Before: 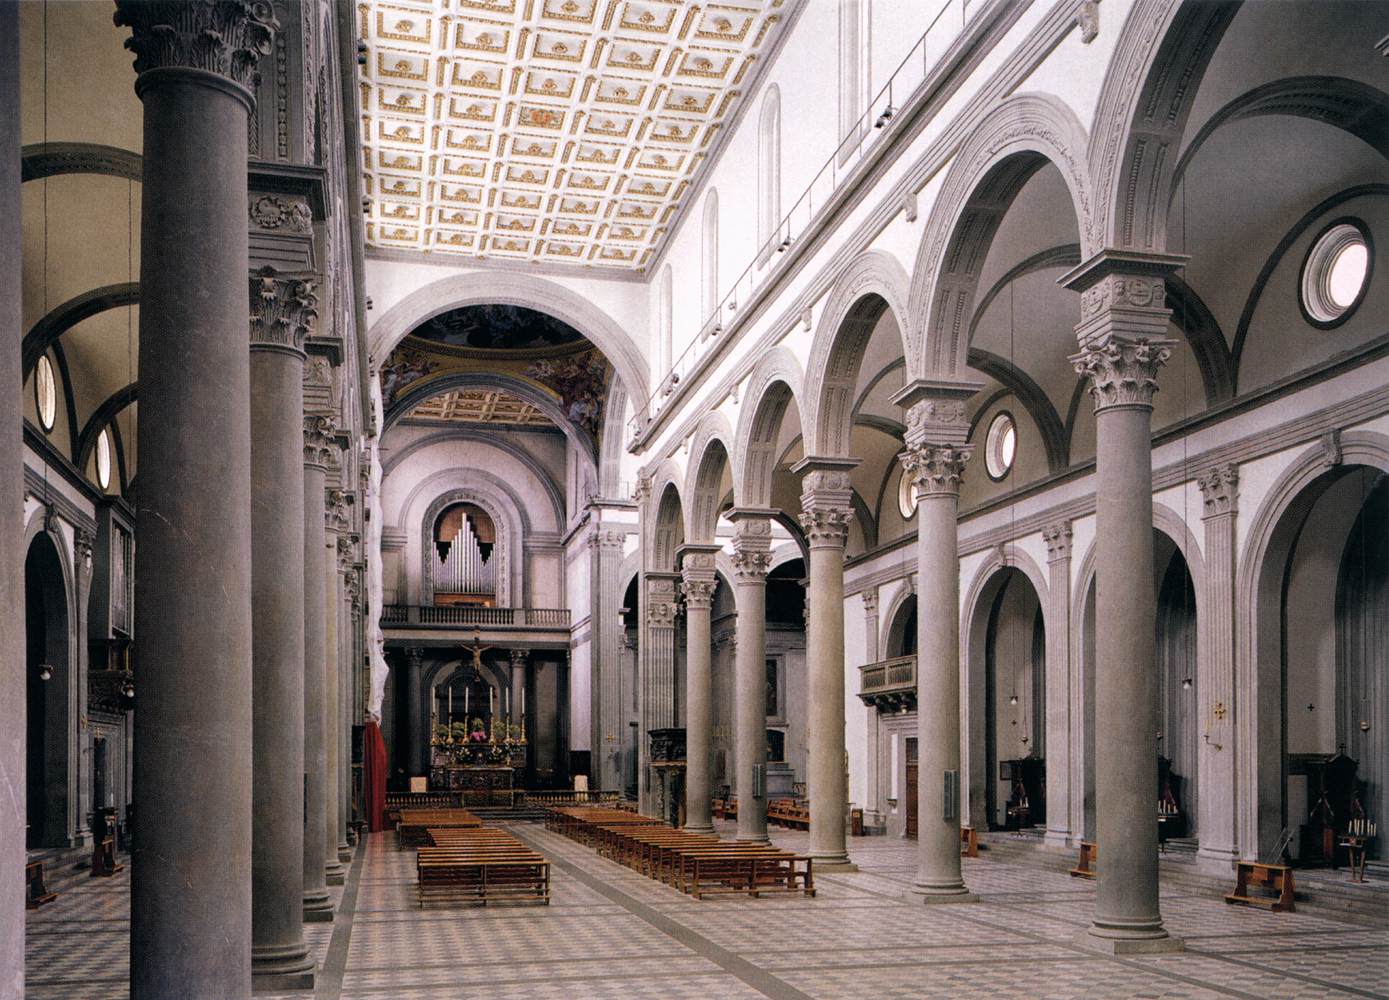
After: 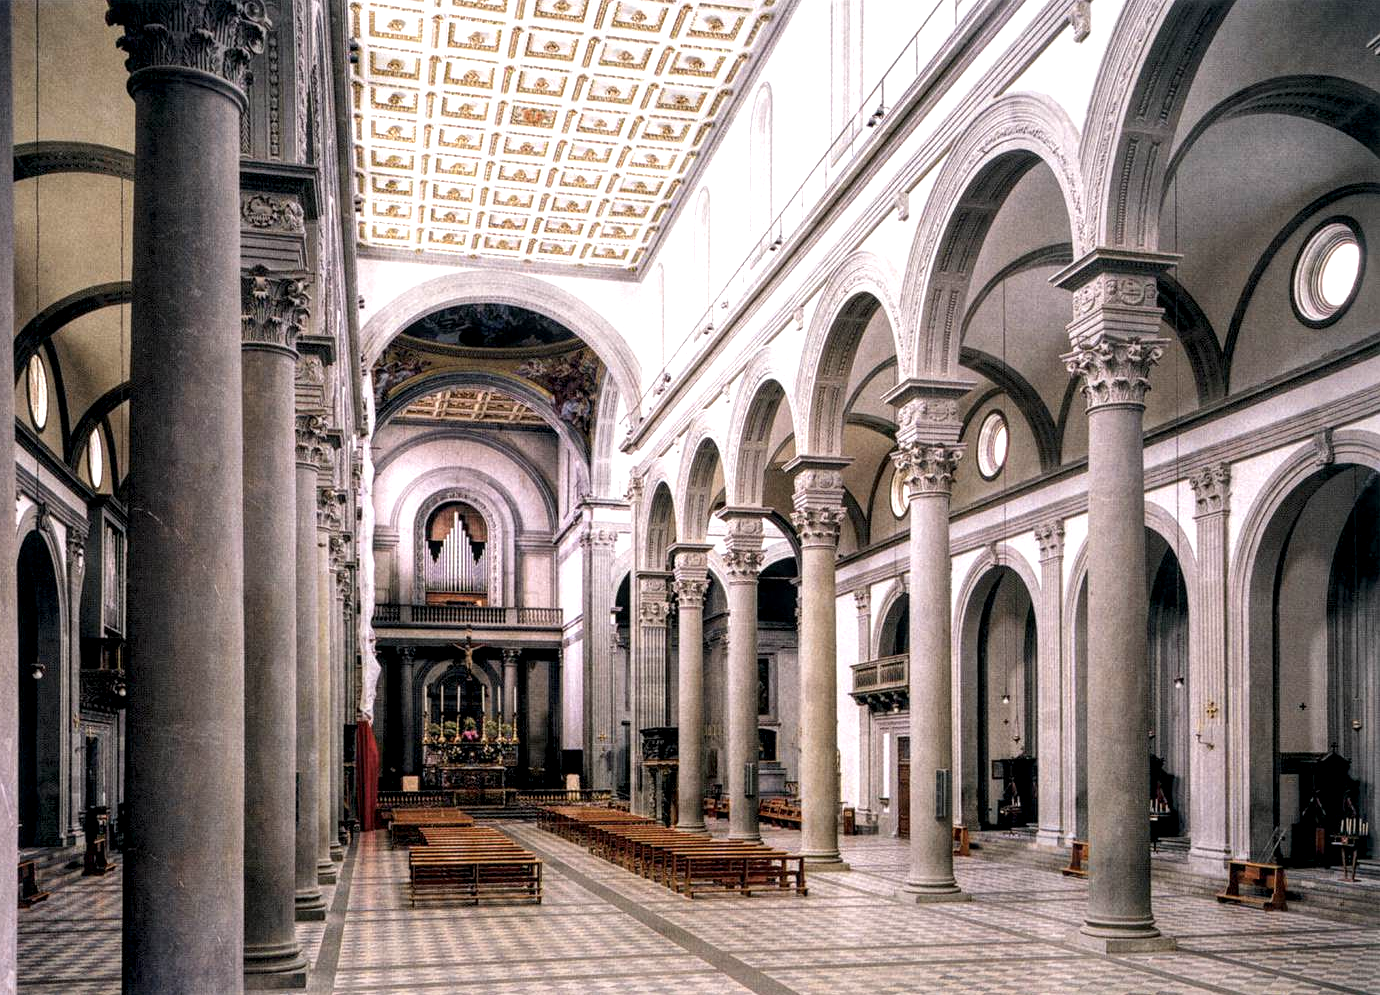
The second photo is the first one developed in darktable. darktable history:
local contrast: detail 150%
exposure: black level correction 0.001, exposure 0.5 EV, compensate exposure bias true, compensate highlight preservation false
crop and rotate: left 0.614%, top 0.179%, bottom 0.309%
